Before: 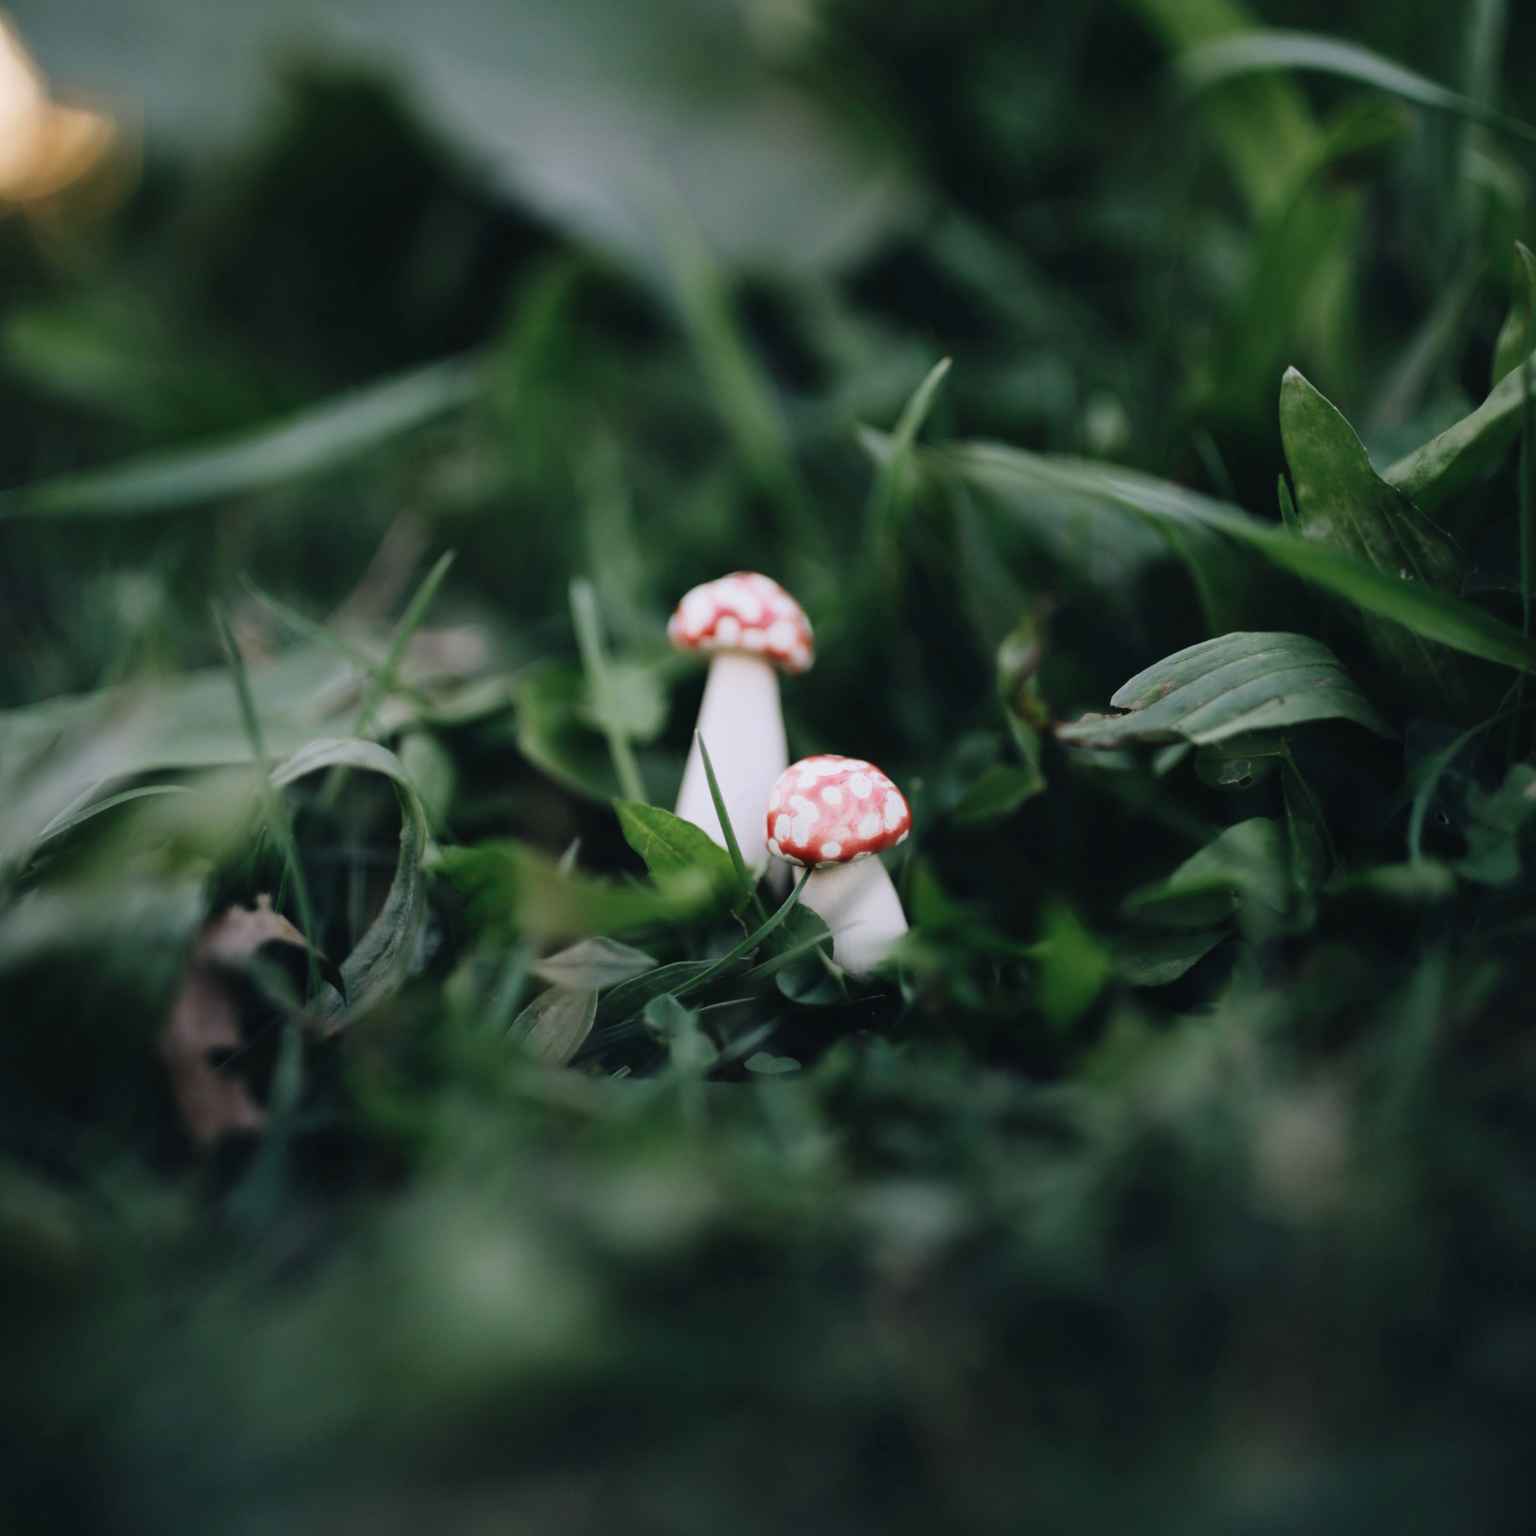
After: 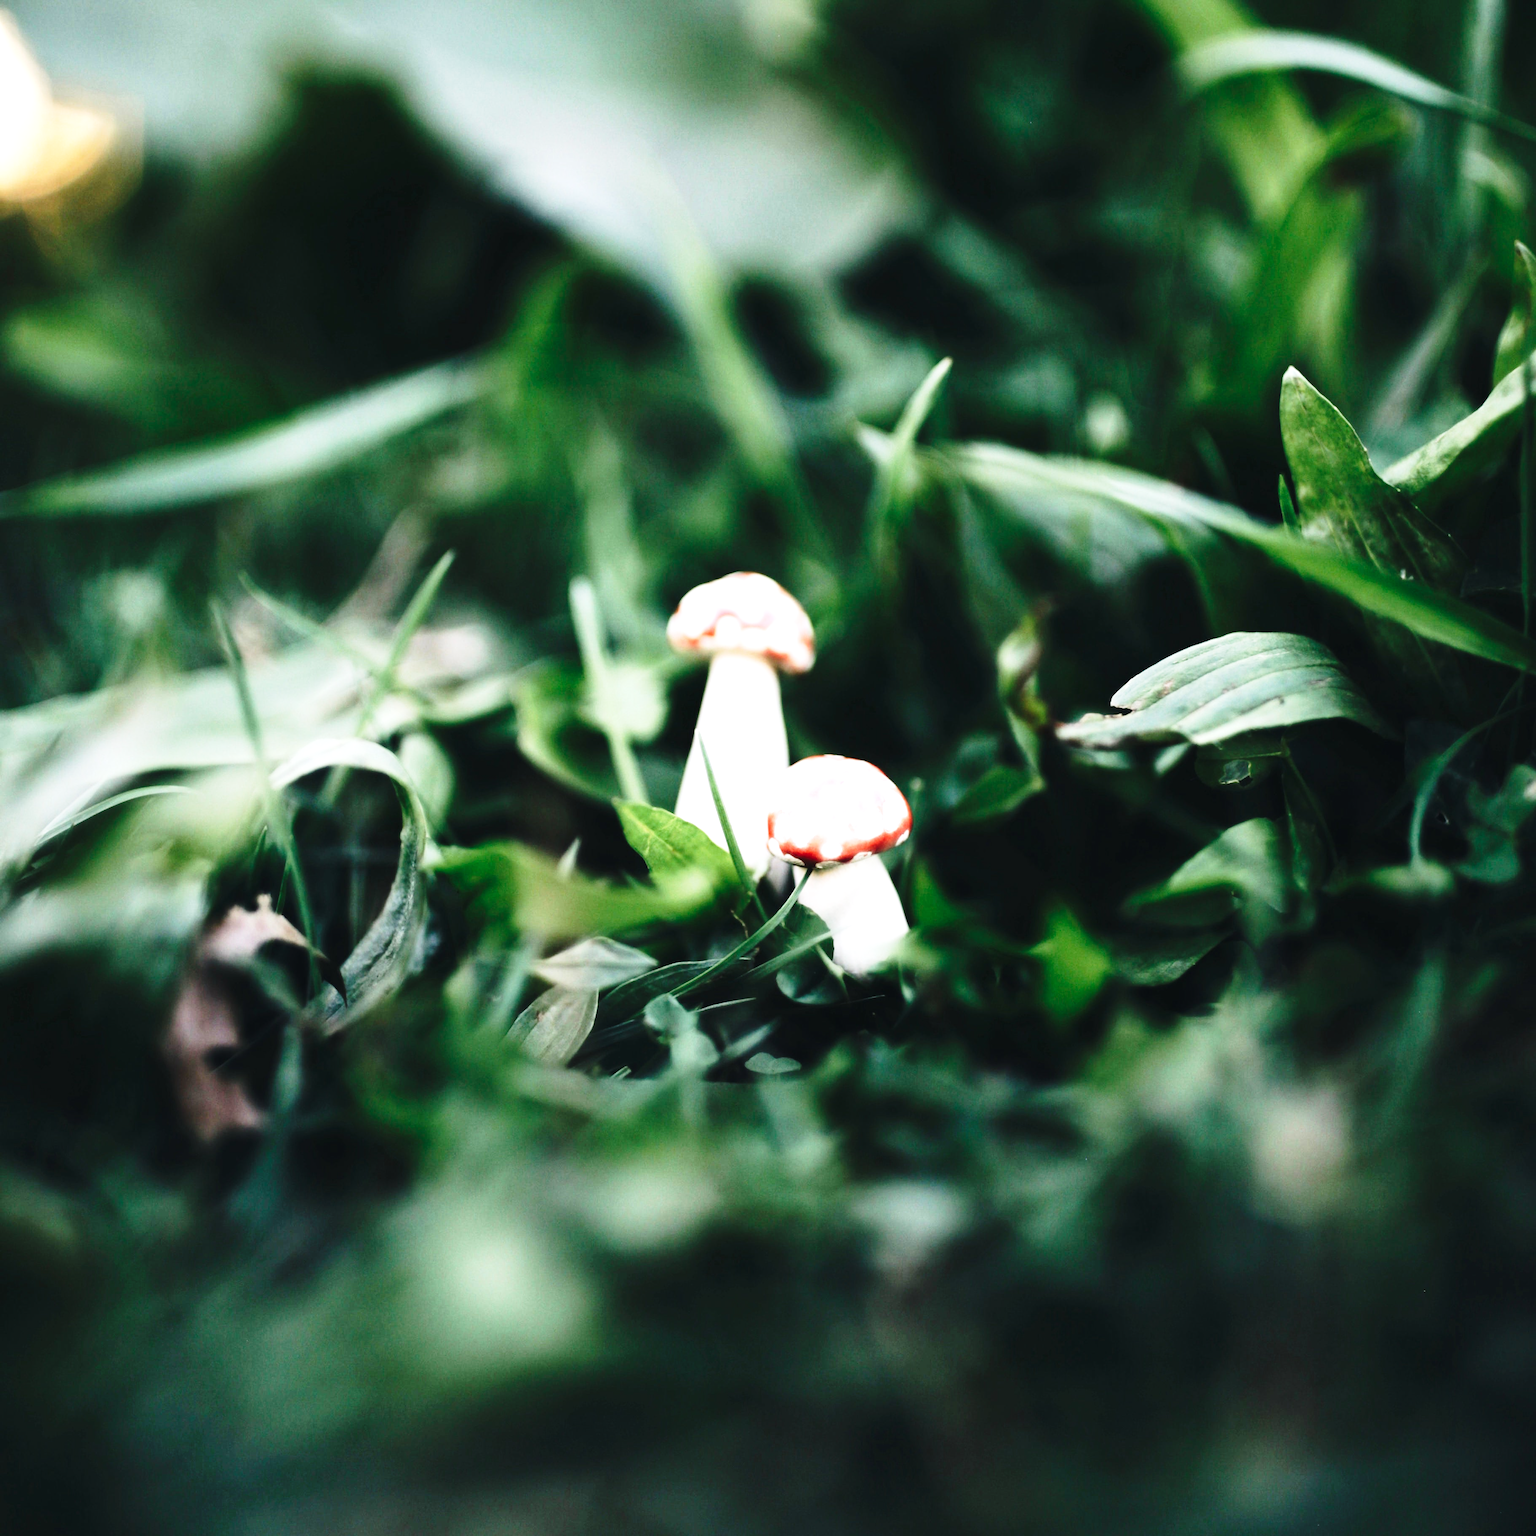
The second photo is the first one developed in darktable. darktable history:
exposure: black level correction 0, exposure 0.7 EV, compensate exposure bias true, compensate highlight preservation false
tone equalizer: -8 EV -0.75 EV, -7 EV -0.7 EV, -6 EV -0.6 EV, -5 EV -0.4 EV, -3 EV 0.4 EV, -2 EV 0.6 EV, -1 EV 0.7 EV, +0 EV 0.75 EV, edges refinement/feathering 500, mask exposure compensation -1.57 EV, preserve details no
base curve: curves: ch0 [(0, 0) (0.028, 0.03) (0.121, 0.232) (0.46, 0.748) (0.859, 0.968) (1, 1)], preserve colors none
